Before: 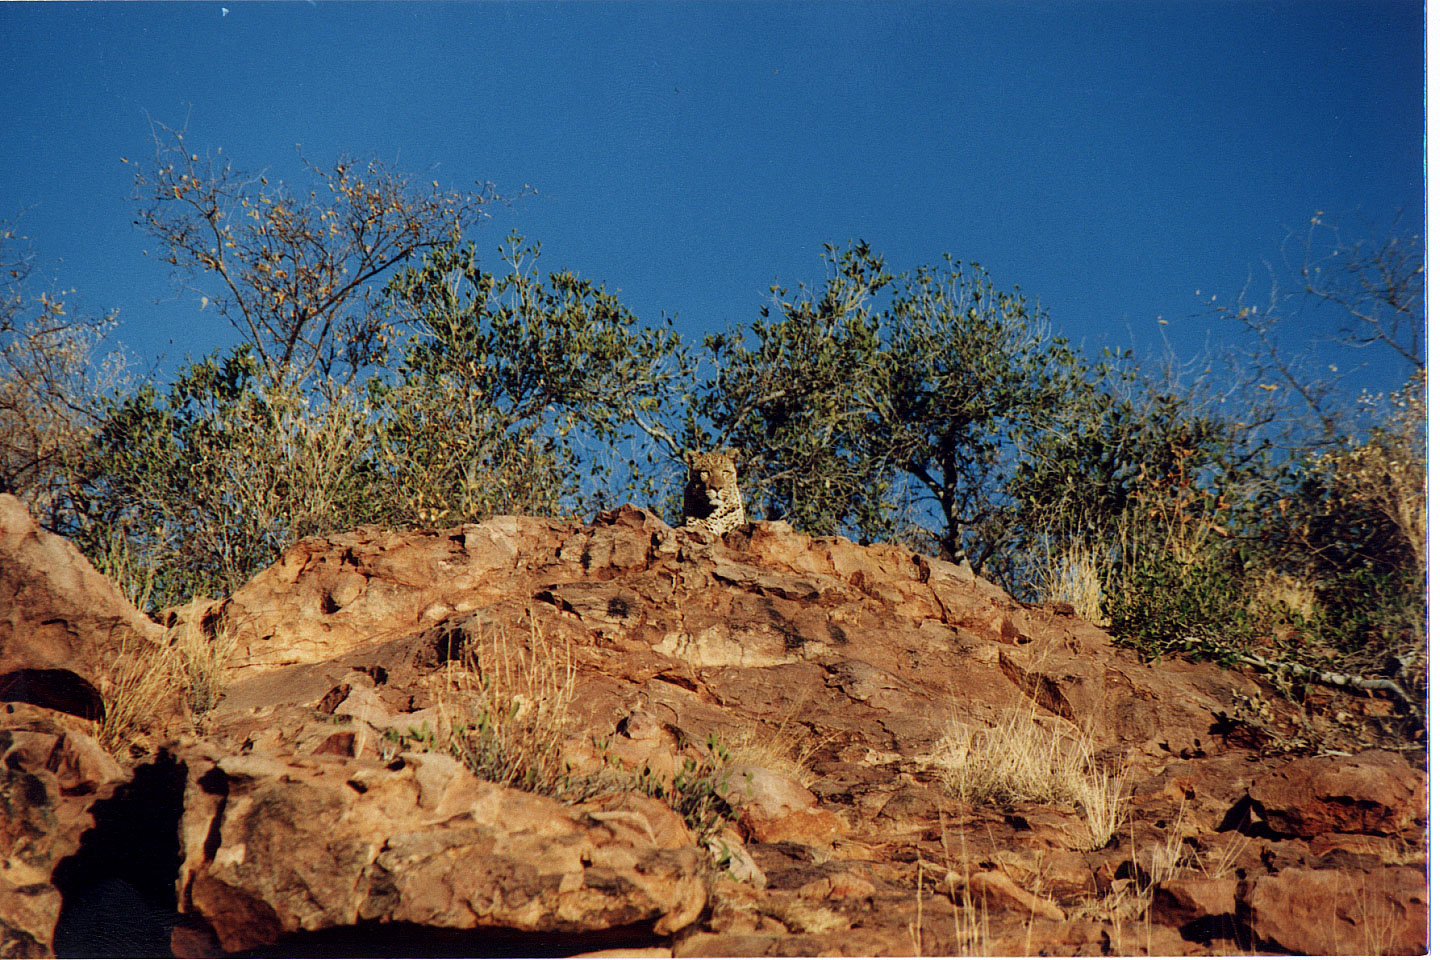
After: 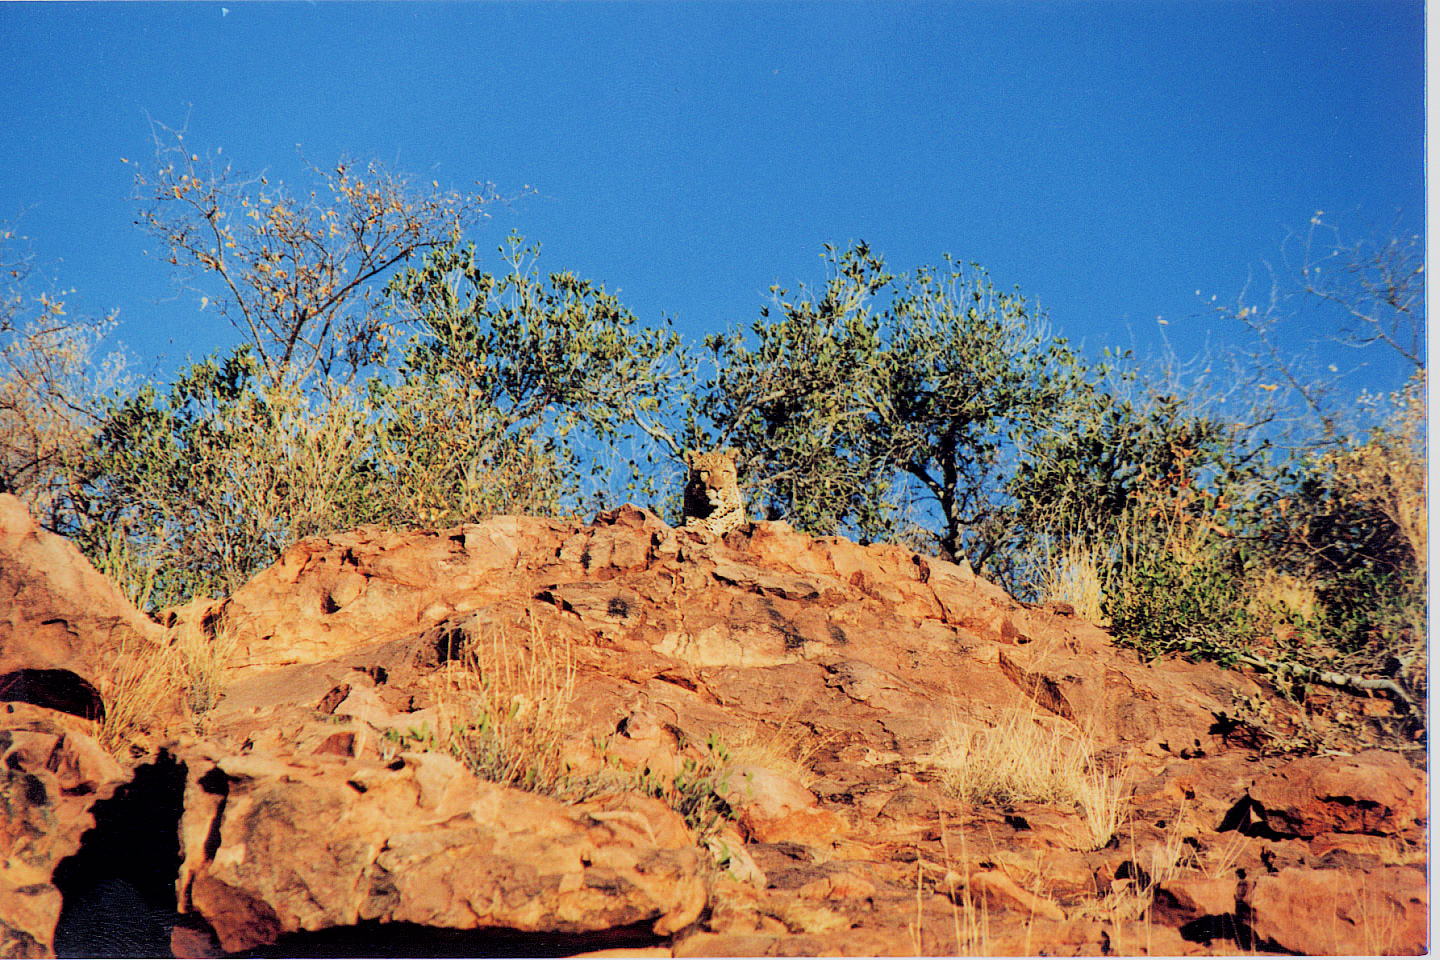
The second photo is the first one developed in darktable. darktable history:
shadows and highlights: on, module defaults
exposure: black level correction 0, exposure 1.5 EV, compensate highlight preservation false
filmic rgb: black relative exposure -6.15 EV, white relative exposure 6.96 EV, hardness 2.23, color science v6 (2022)
